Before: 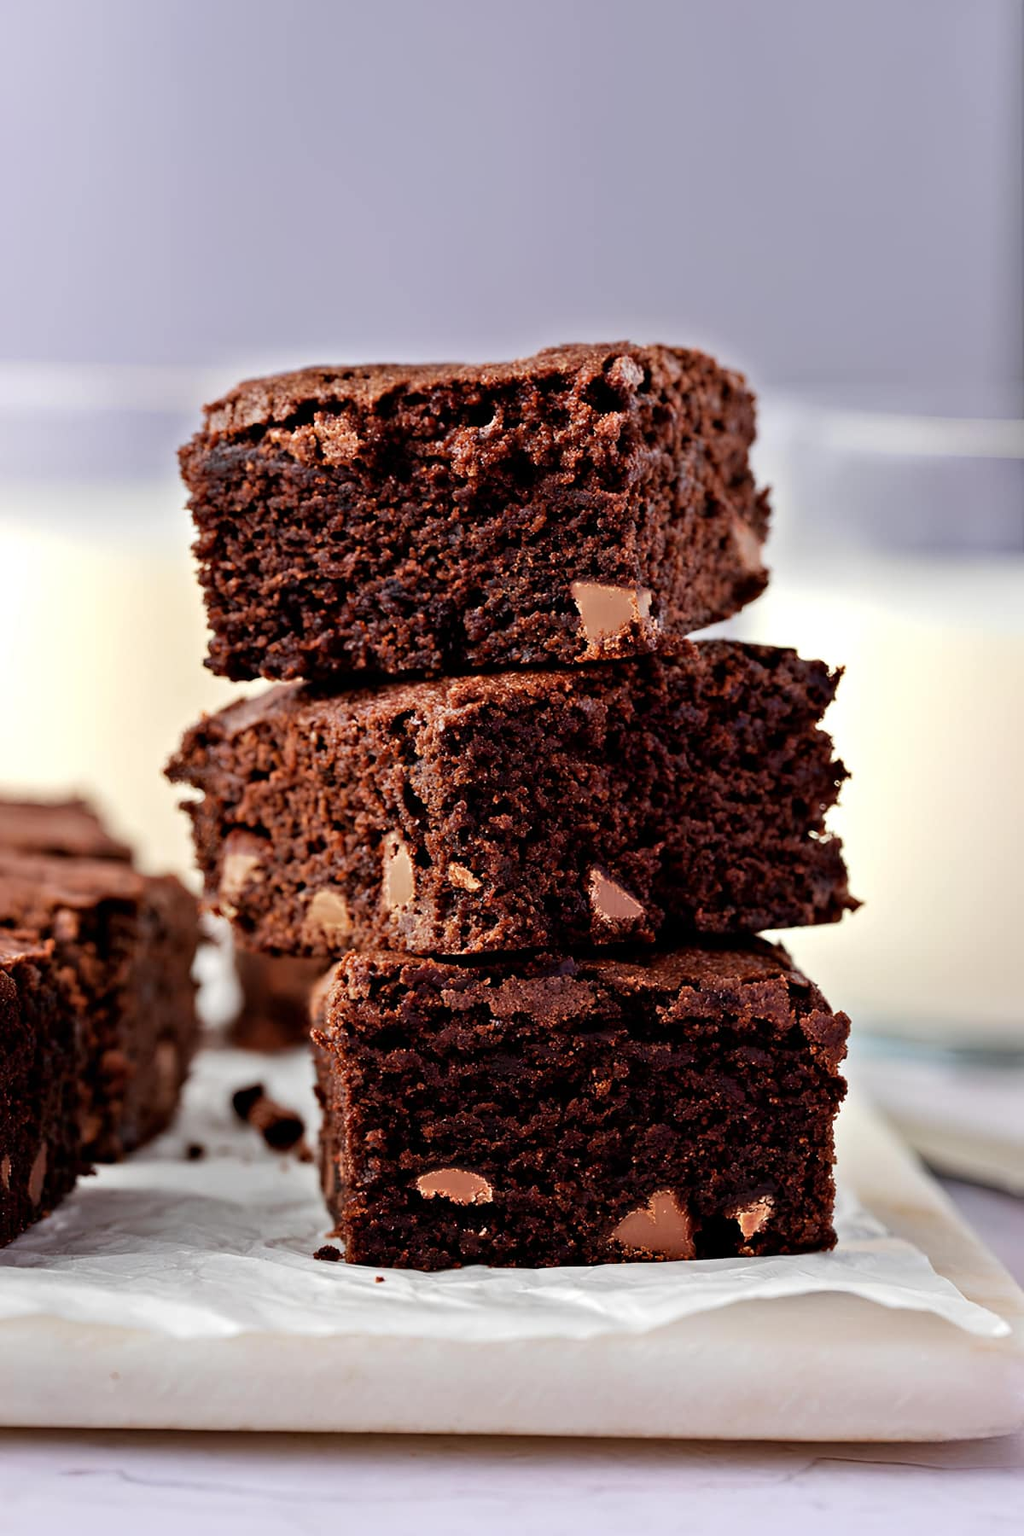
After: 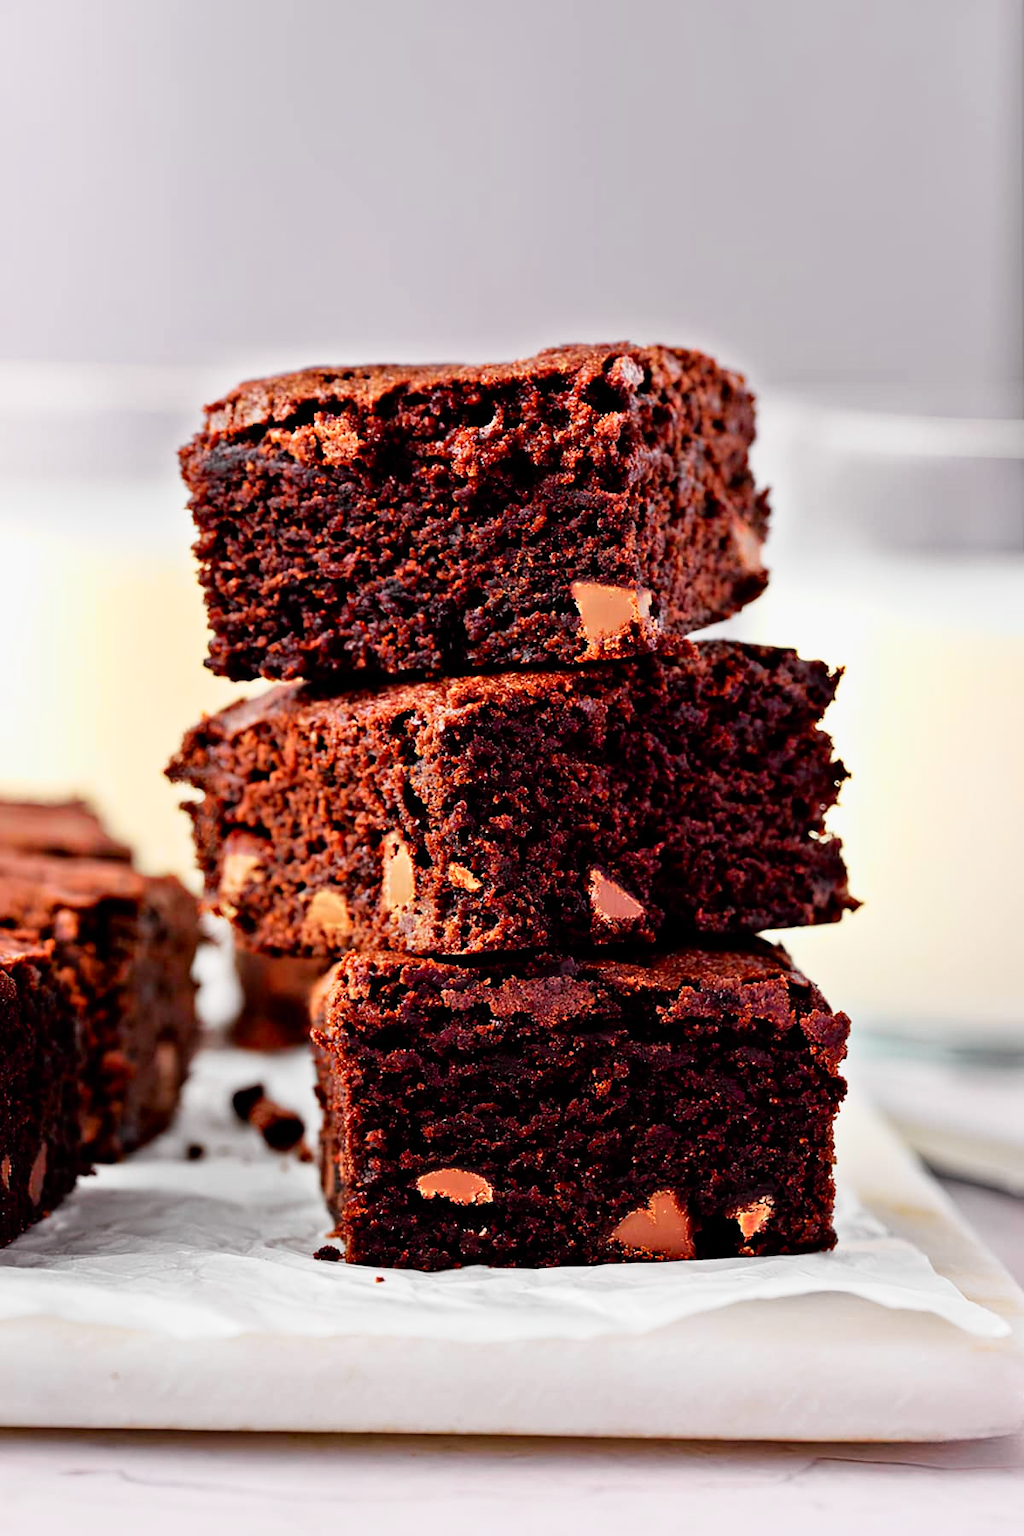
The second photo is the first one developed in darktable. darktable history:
tone curve: curves: ch0 [(0, 0) (0.062, 0.037) (0.142, 0.138) (0.359, 0.419) (0.469, 0.544) (0.634, 0.722) (0.839, 0.909) (0.998, 0.978)]; ch1 [(0, 0) (0.437, 0.408) (0.472, 0.47) (0.502, 0.503) (0.527, 0.523) (0.559, 0.573) (0.608, 0.665) (0.669, 0.748) (0.859, 0.899) (1, 1)]; ch2 [(0, 0) (0.33, 0.301) (0.421, 0.443) (0.473, 0.498) (0.502, 0.5) (0.535, 0.531) (0.575, 0.603) (0.608, 0.667) (1, 1)], color space Lab, independent channels, preserve colors none
